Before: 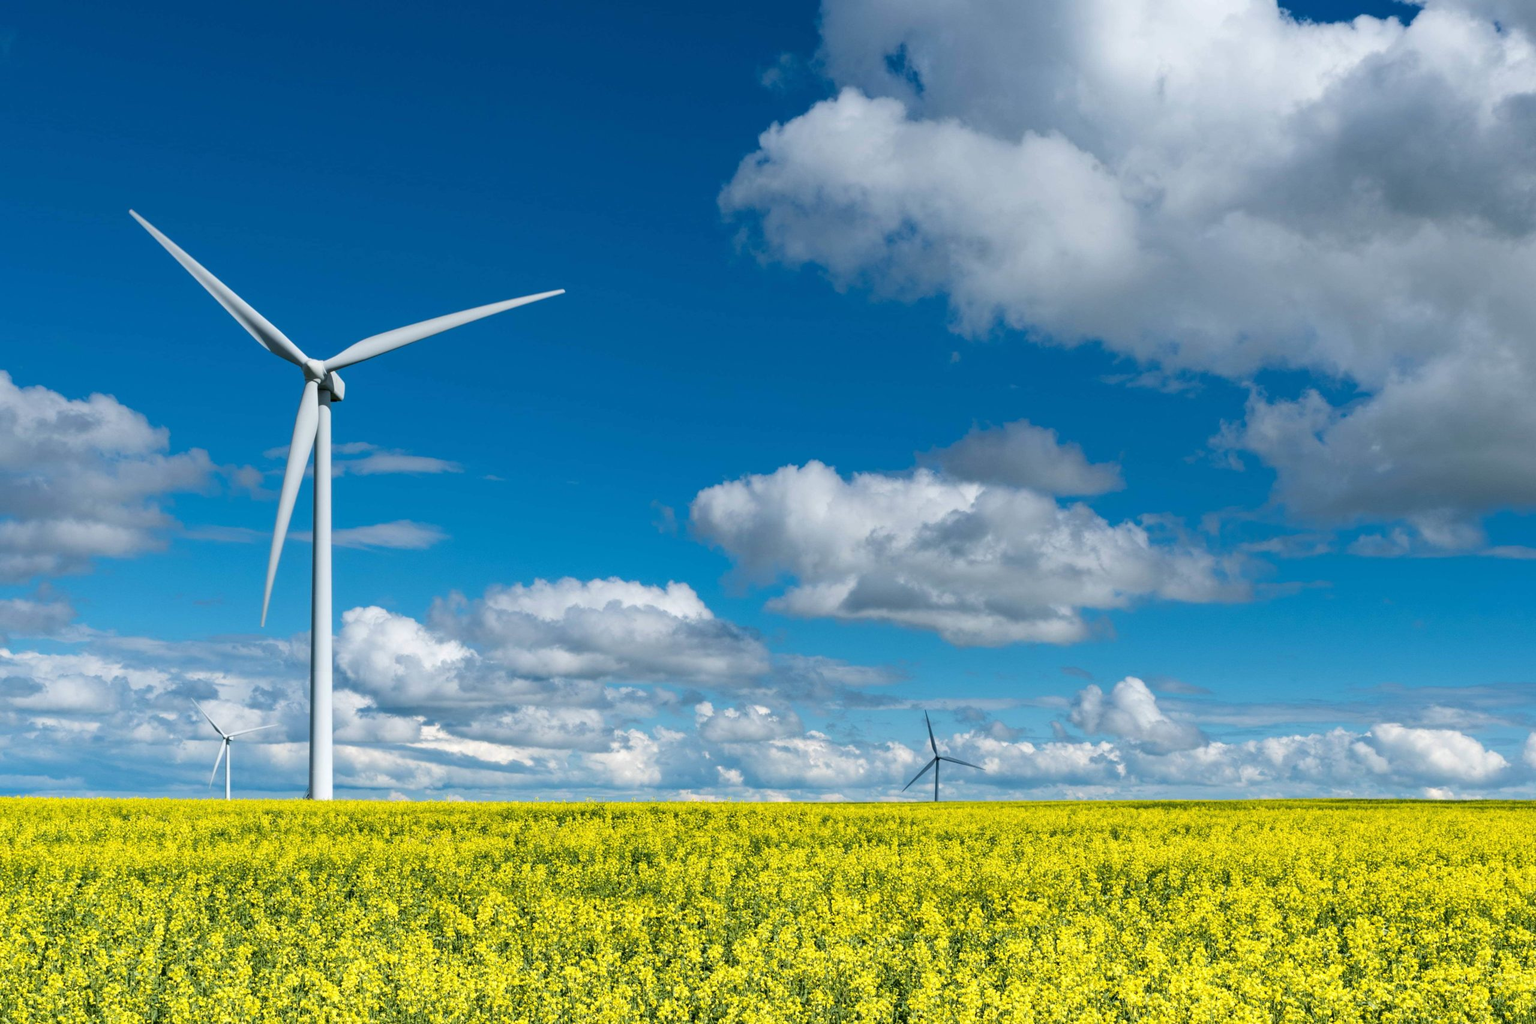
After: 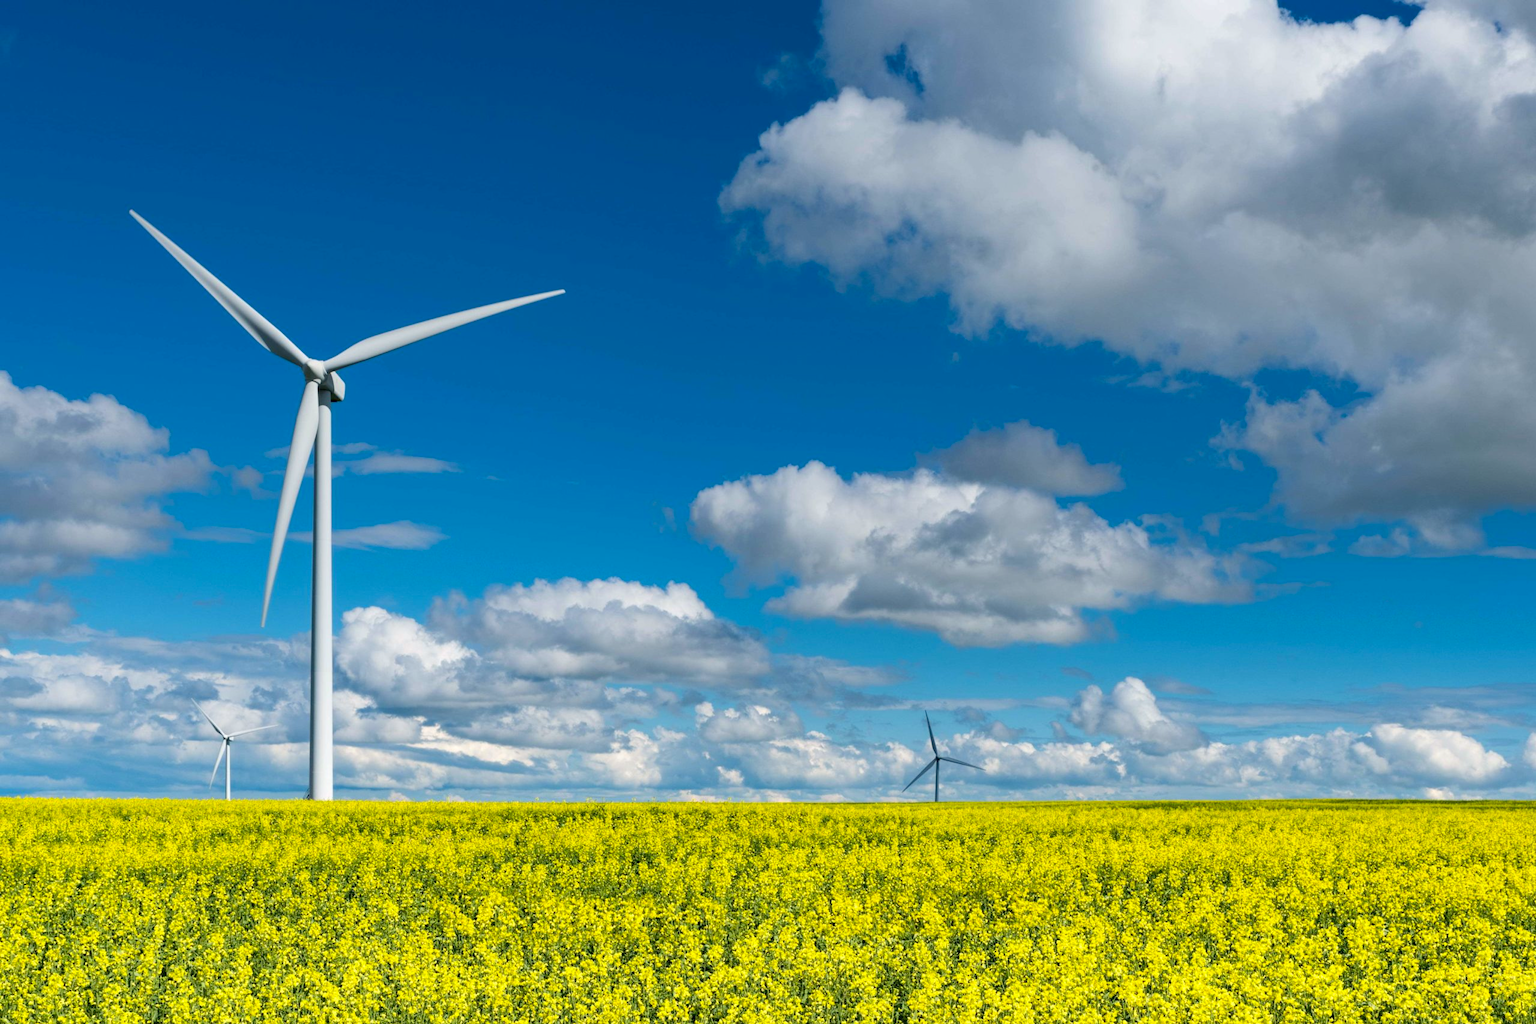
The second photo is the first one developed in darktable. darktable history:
color correction: highlights a* 0.862, highlights b* 2.78, saturation 1.1
